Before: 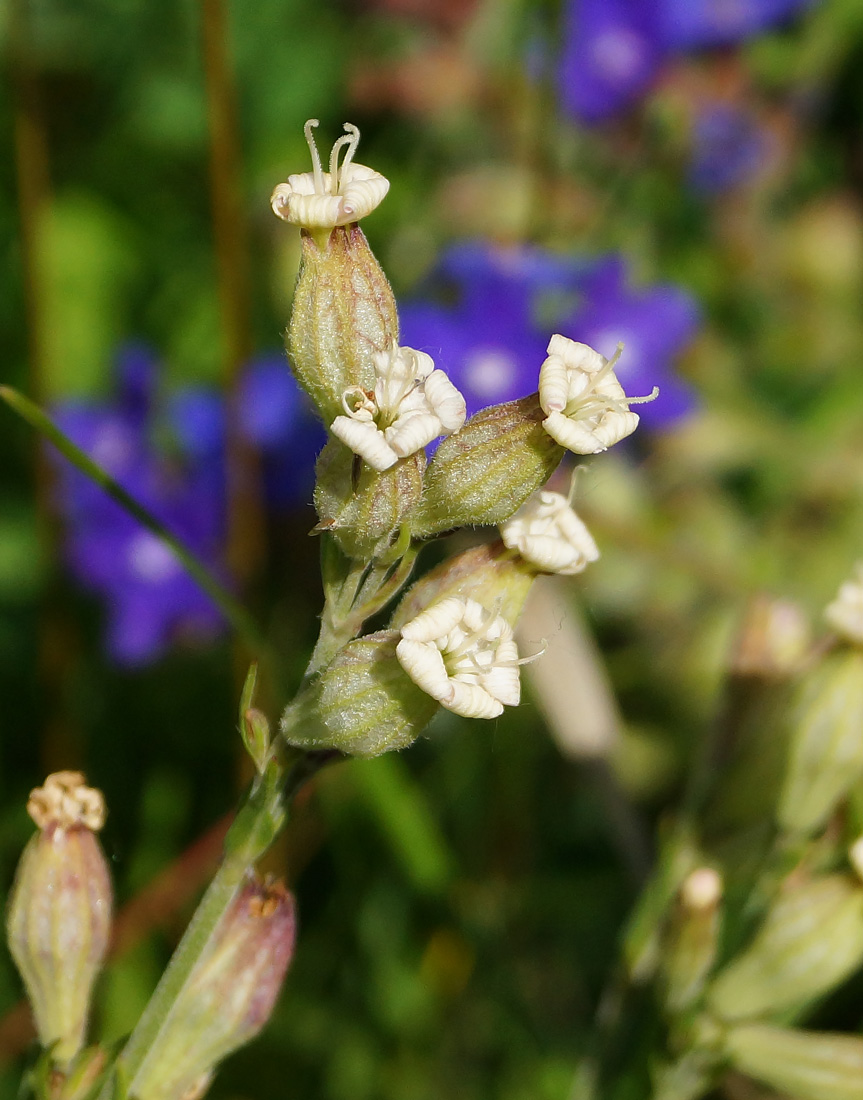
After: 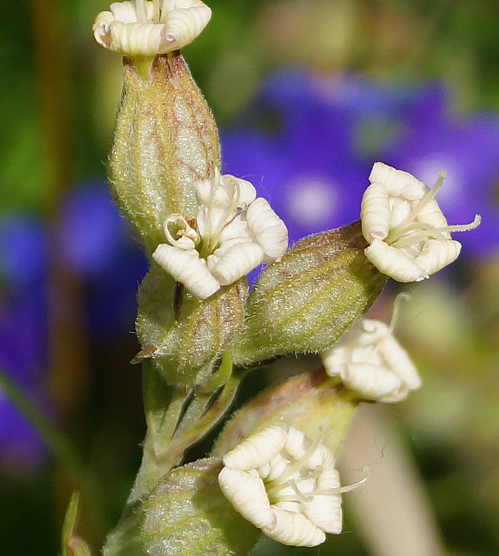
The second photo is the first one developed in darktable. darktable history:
crop: left 20.68%, top 15.701%, right 21.418%, bottom 33.667%
